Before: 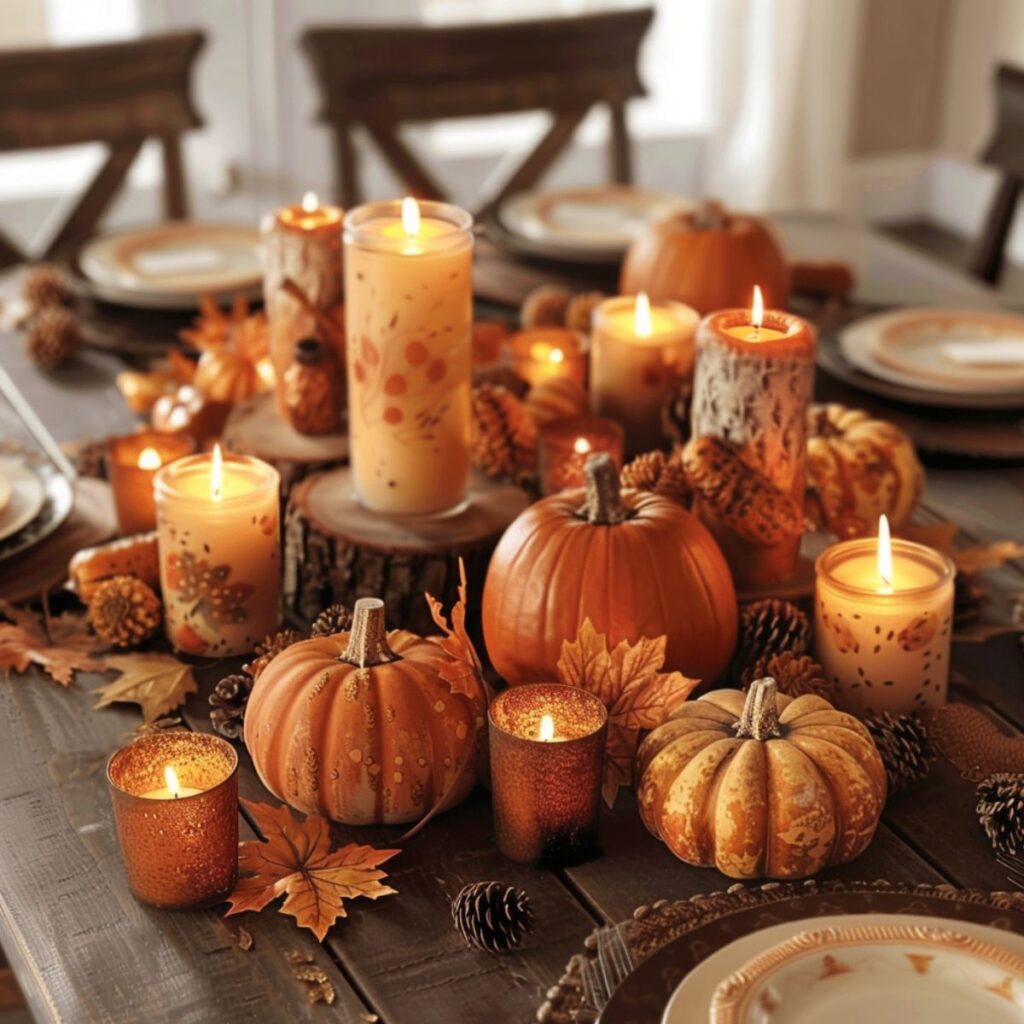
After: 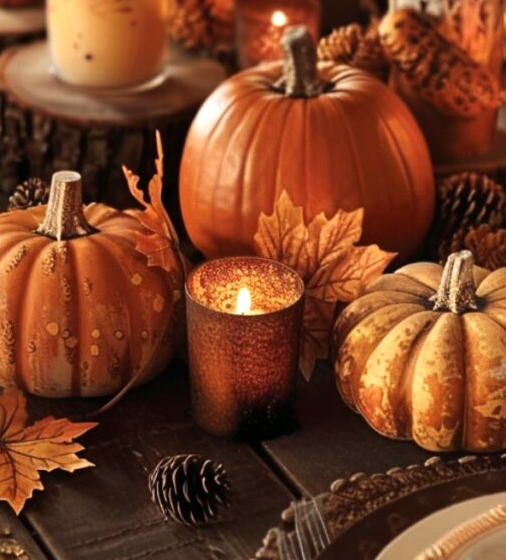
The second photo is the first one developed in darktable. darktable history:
tone equalizer: -8 EV -0.417 EV, -7 EV -0.389 EV, -6 EV -0.333 EV, -5 EV -0.222 EV, -3 EV 0.222 EV, -2 EV 0.333 EV, -1 EV 0.389 EV, +0 EV 0.417 EV, edges refinement/feathering 500, mask exposure compensation -1.57 EV, preserve details no
crop: left 29.672%, top 41.786%, right 20.851%, bottom 3.487%
